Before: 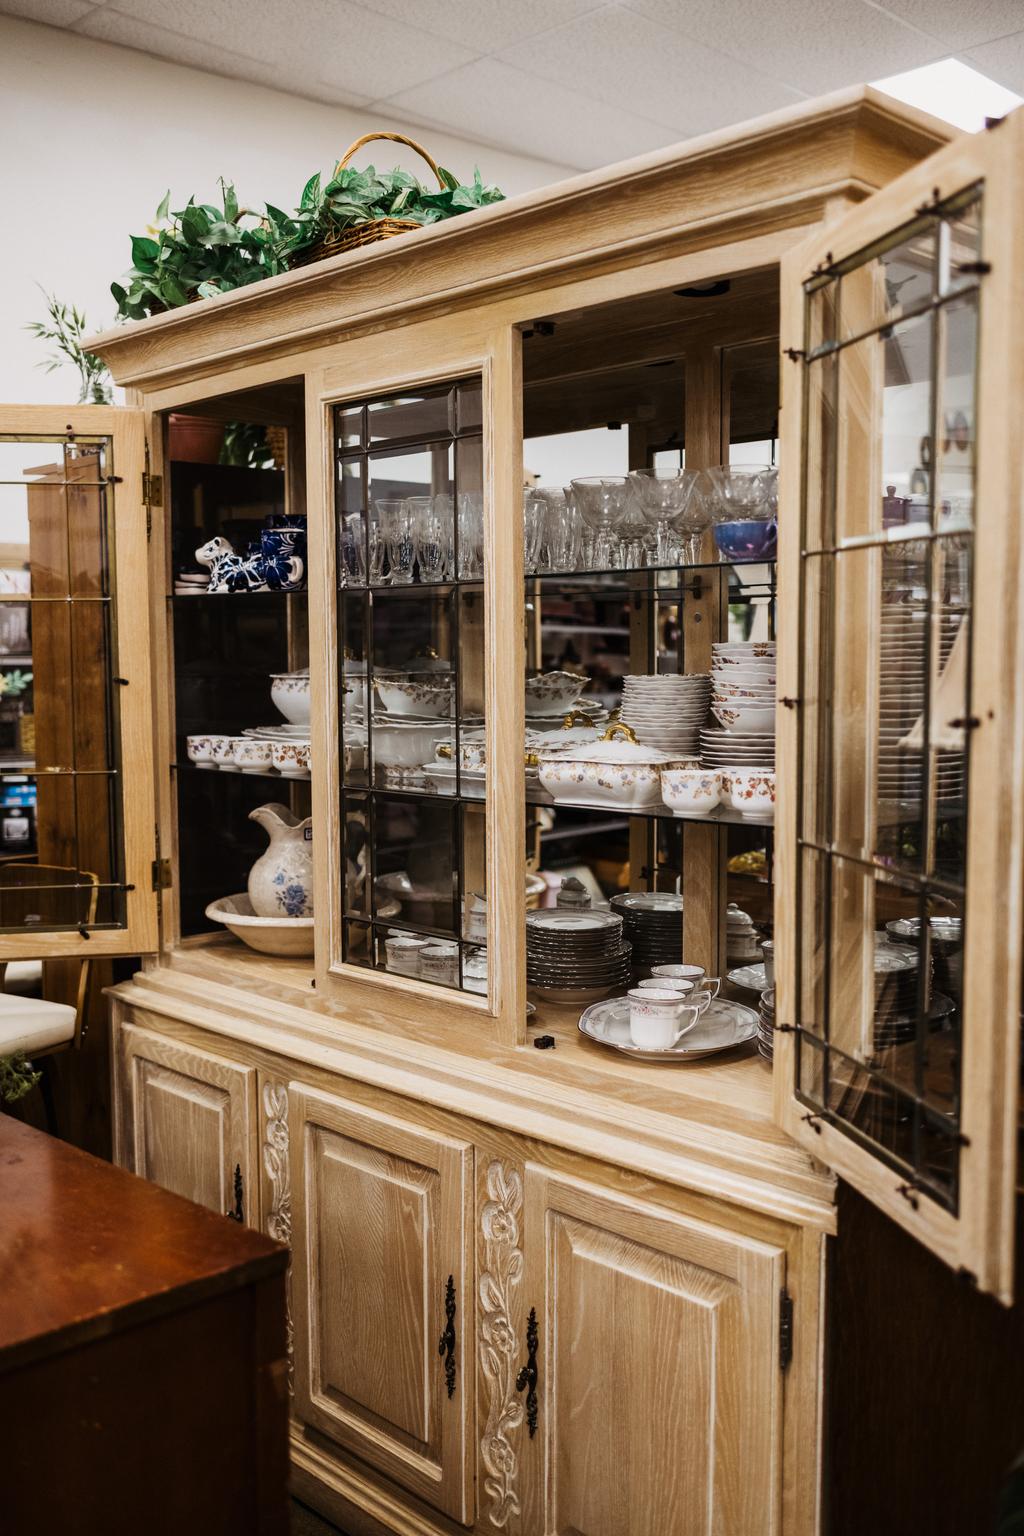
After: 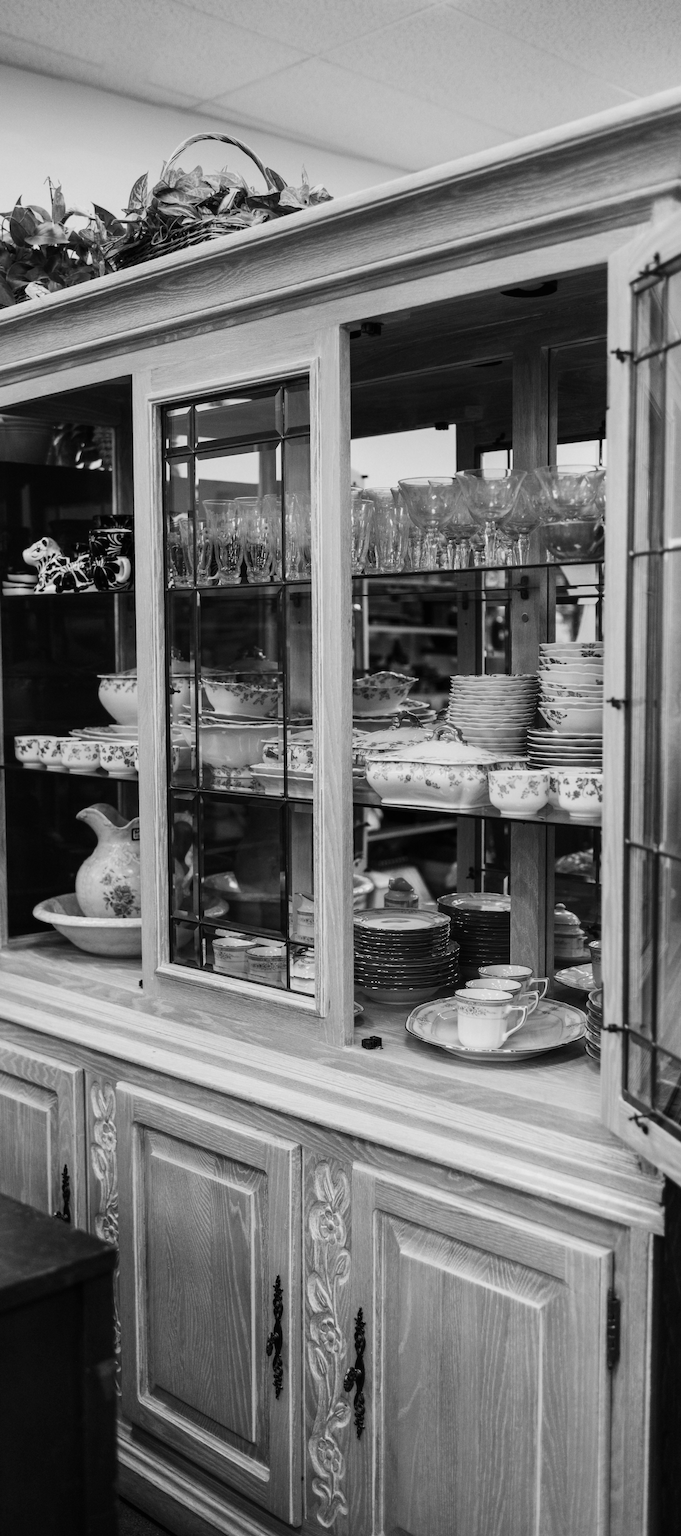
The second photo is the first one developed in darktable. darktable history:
crop: left 16.899%, right 16.556%
color balance rgb: perceptual saturation grading › global saturation 20%, perceptual saturation grading › highlights -25%, perceptual saturation grading › shadows 50%
color zones: curves: ch1 [(0, -0.014) (0.143, -0.013) (0.286, -0.013) (0.429, -0.016) (0.571, -0.019) (0.714, -0.015) (0.857, 0.002) (1, -0.014)]
monochrome: on, module defaults
